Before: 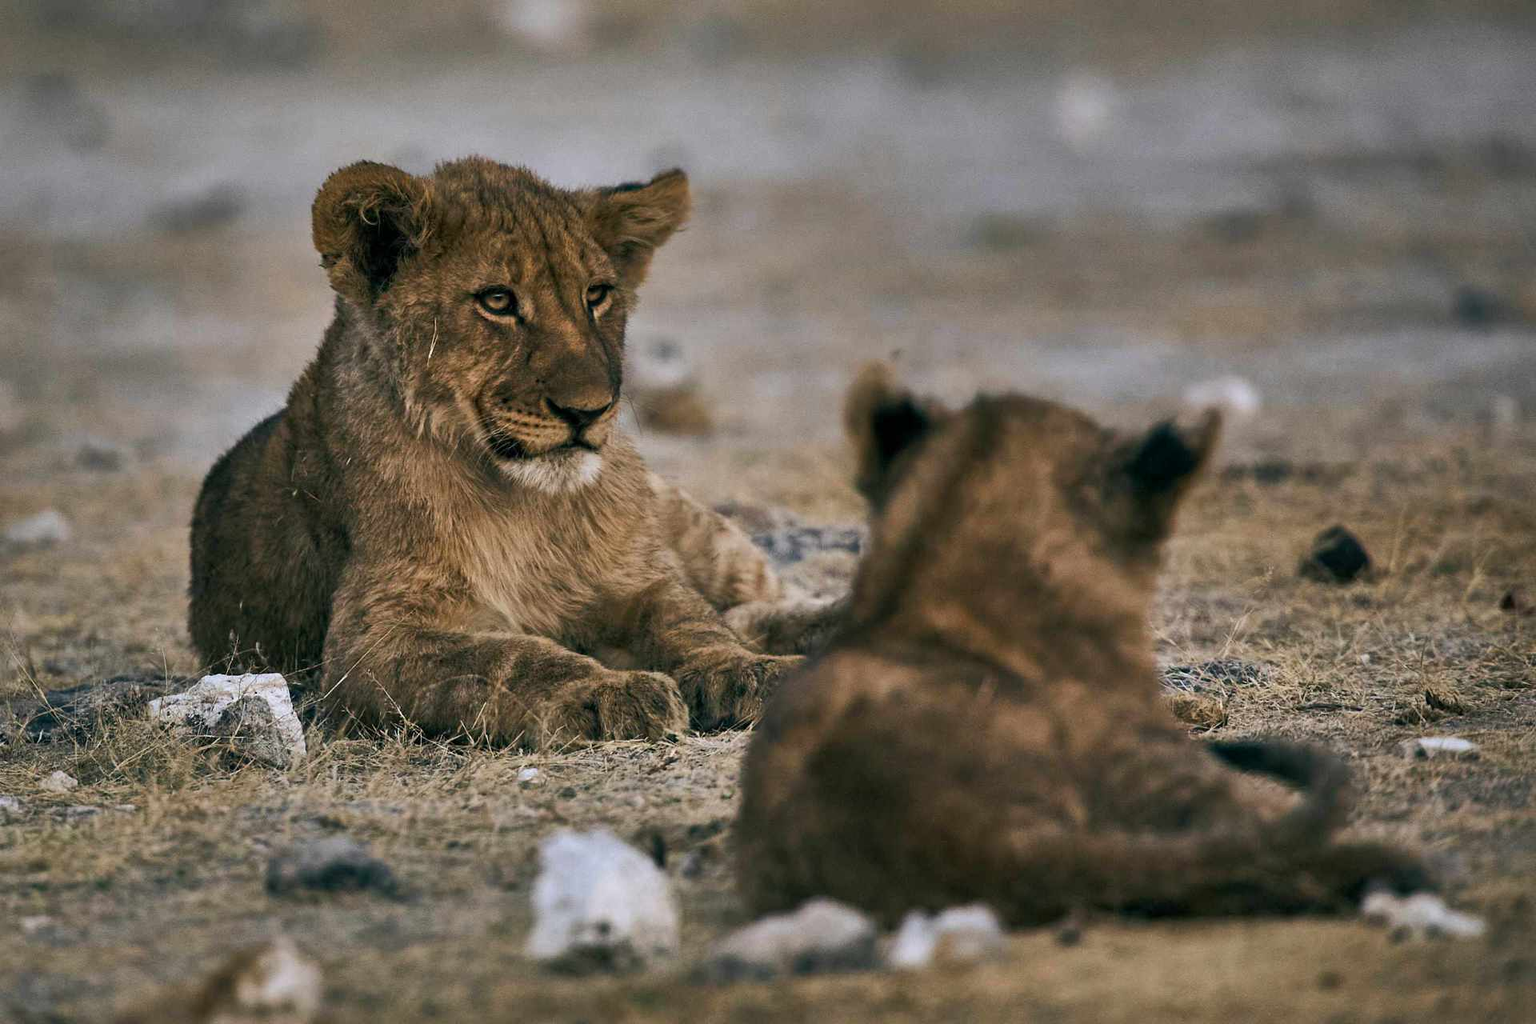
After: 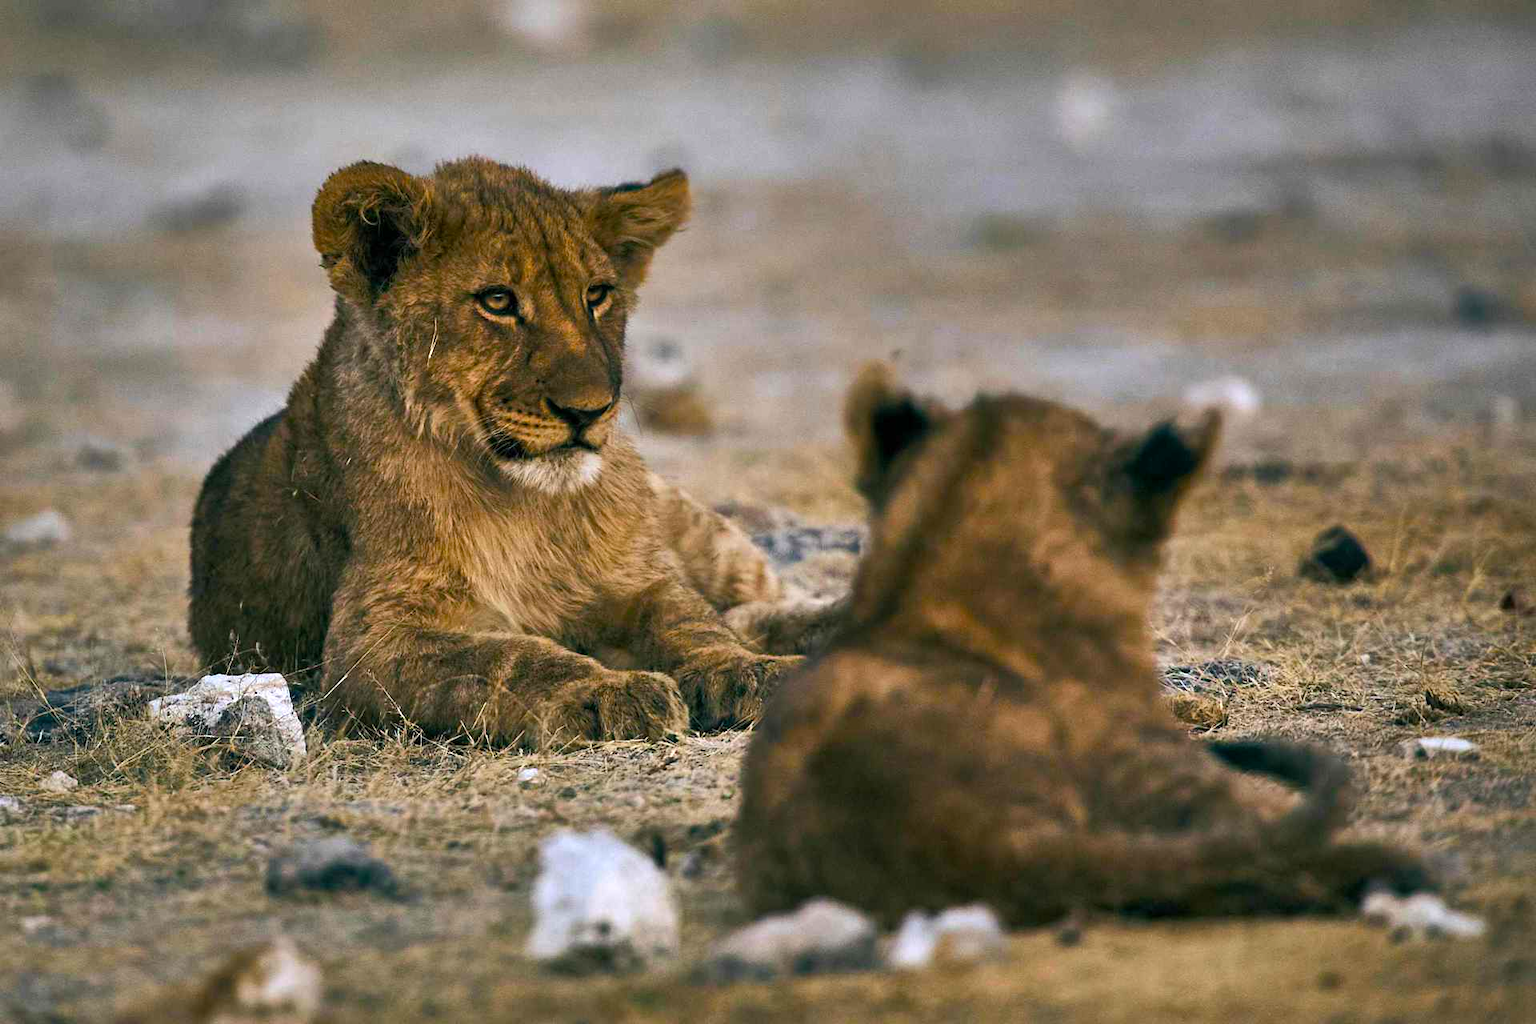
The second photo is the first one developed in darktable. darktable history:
color balance rgb: perceptual saturation grading › global saturation 25.339%, perceptual brilliance grading › global brilliance 10.992%, global vibrance 20%
